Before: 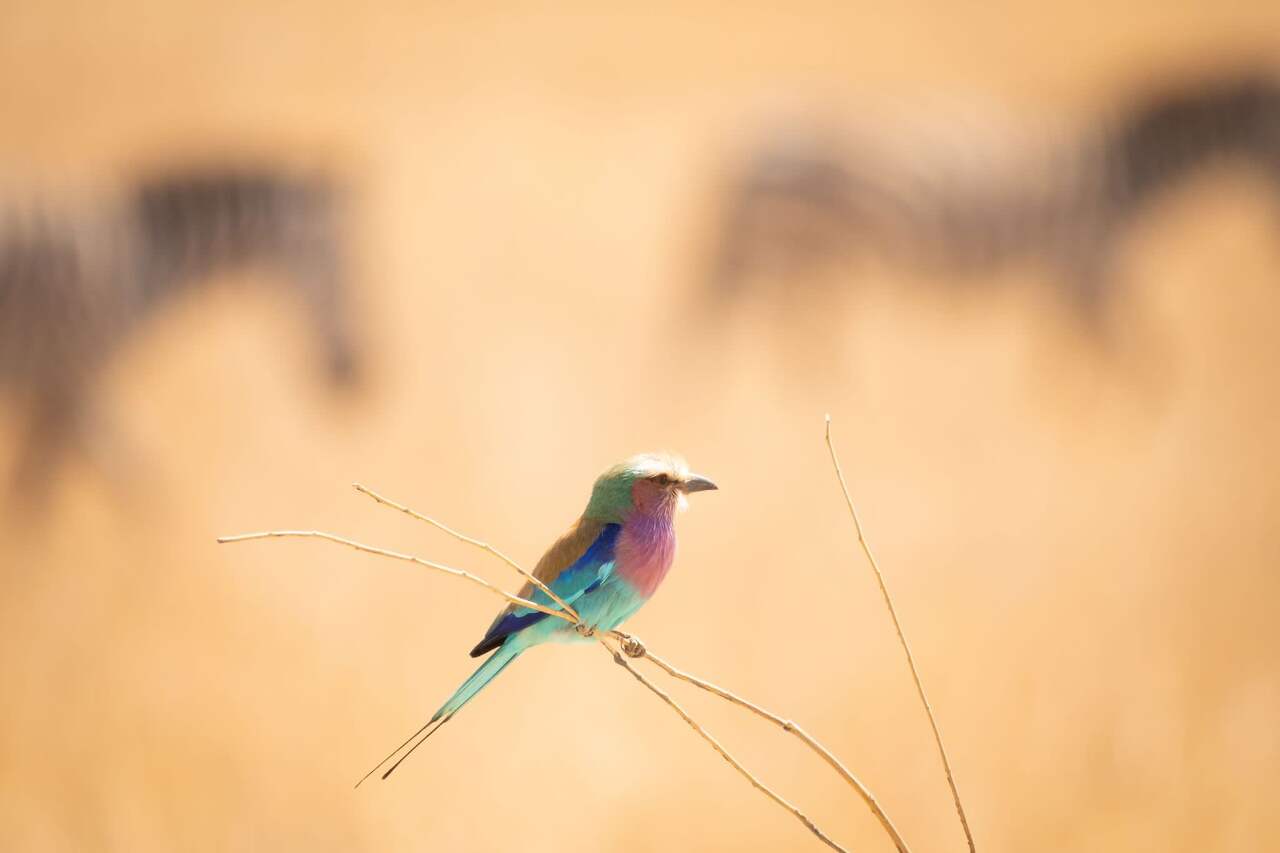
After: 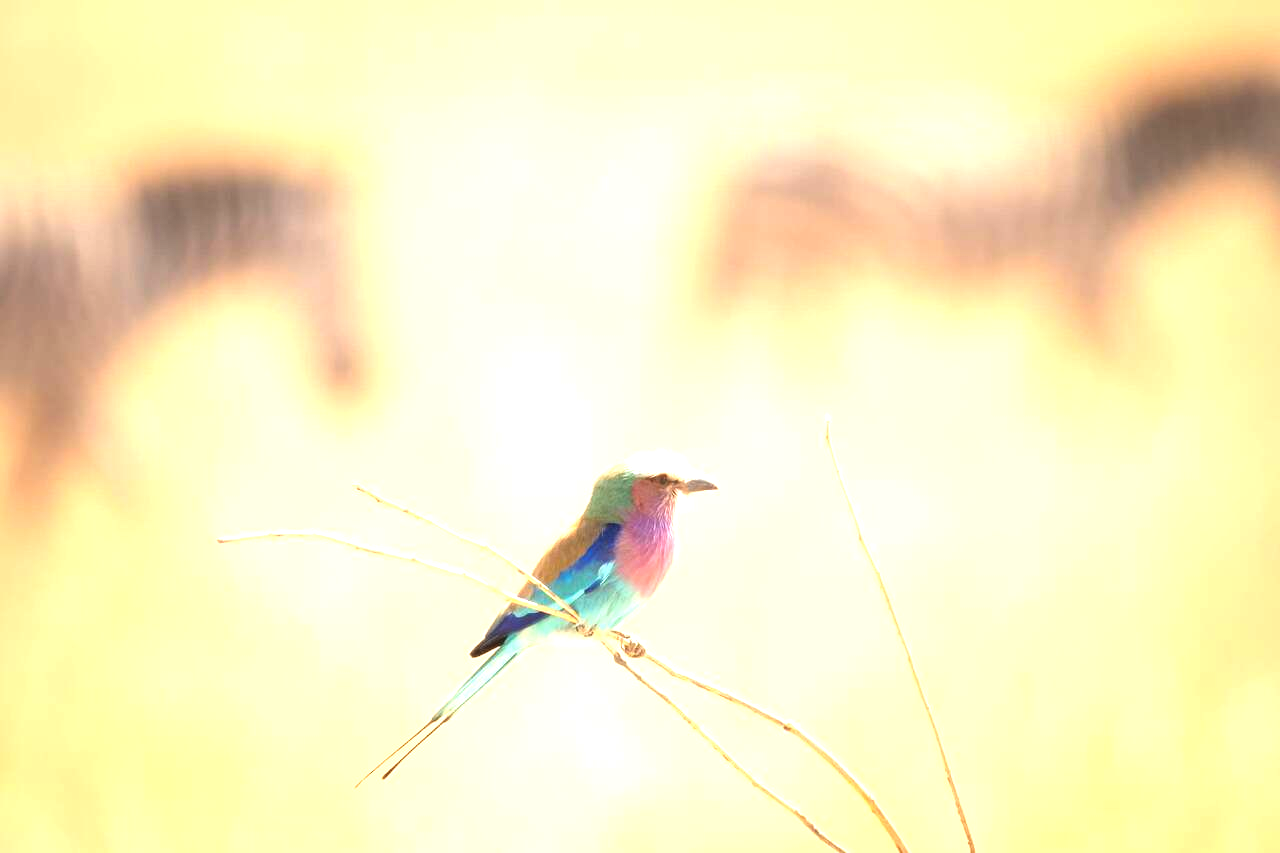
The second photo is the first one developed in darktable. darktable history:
exposure: black level correction -0.002, exposure 1.115 EV, compensate highlight preservation false
tone equalizer: on, module defaults
